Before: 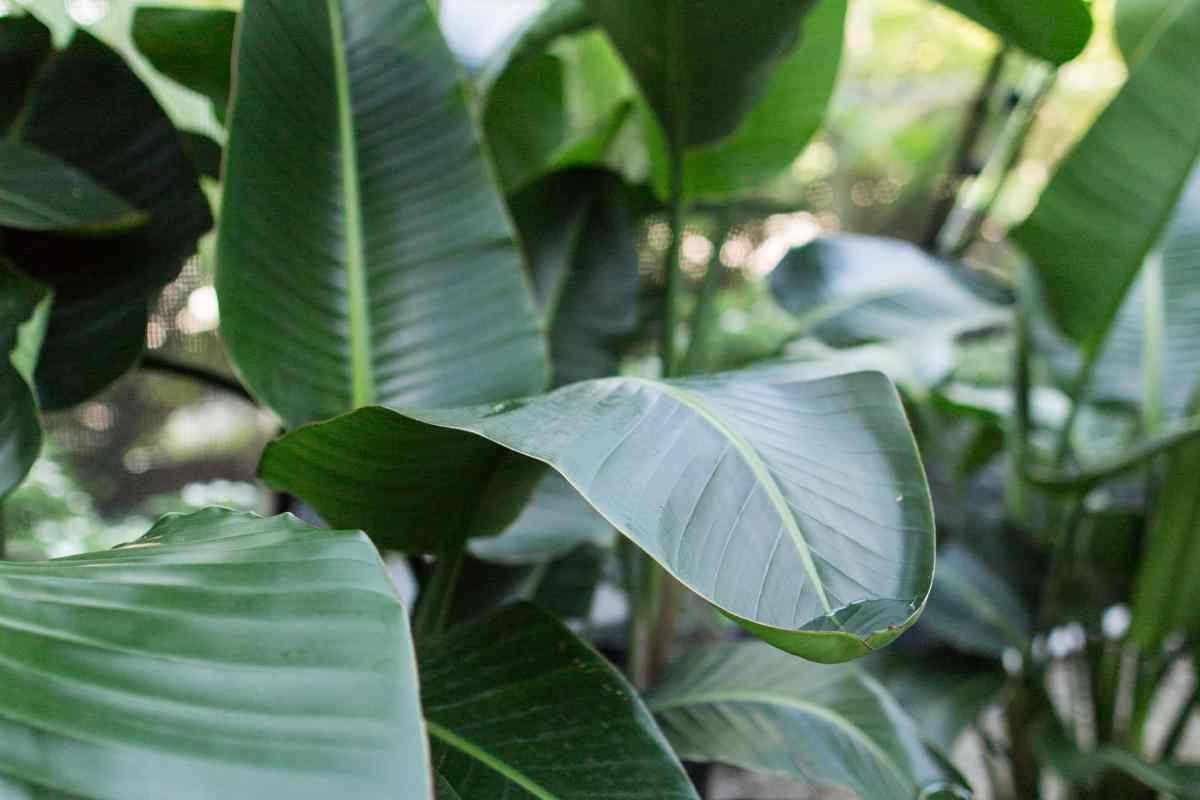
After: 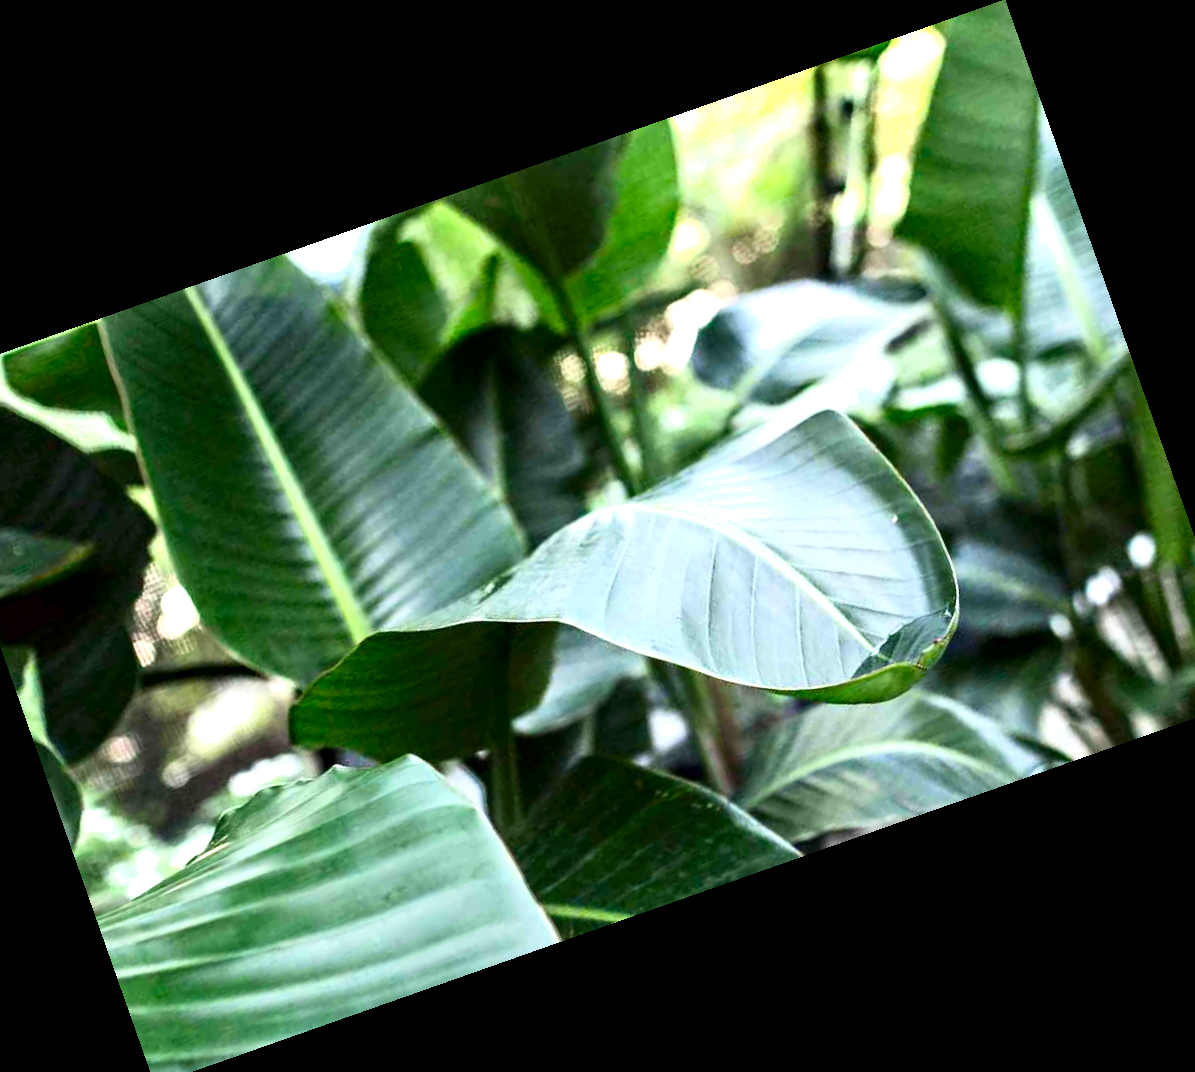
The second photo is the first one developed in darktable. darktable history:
contrast brightness saturation: contrast 0.13, brightness -0.05, saturation 0.16
crop and rotate: angle 19.43°, left 6.812%, right 4.125%, bottom 1.087%
exposure: black level correction 0, exposure 0.7 EV, compensate exposure bias true, compensate highlight preservation false
rotate and perspective: rotation -3°, crop left 0.031, crop right 0.968, crop top 0.07, crop bottom 0.93
contrast equalizer: y [[0.545, 0.572, 0.59, 0.59, 0.571, 0.545], [0.5 ×6], [0.5 ×6], [0 ×6], [0 ×6]]
shadows and highlights: shadows 0, highlights 40
